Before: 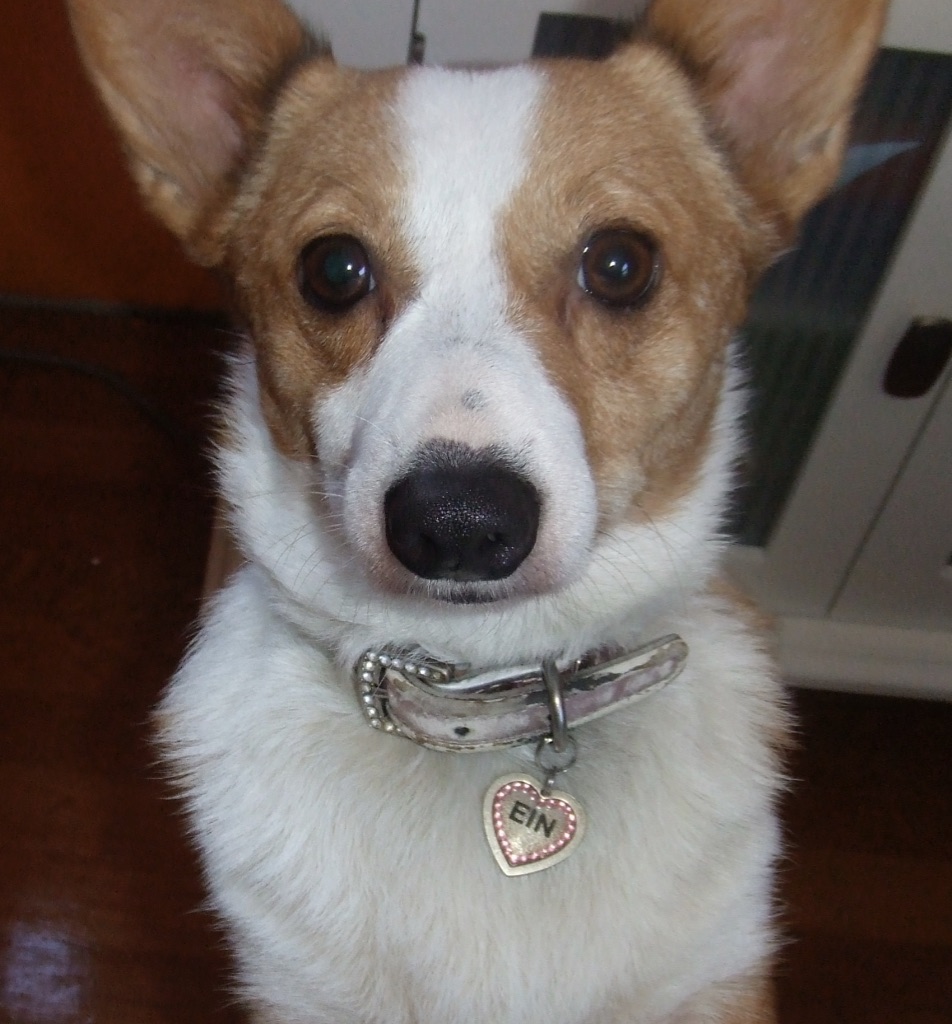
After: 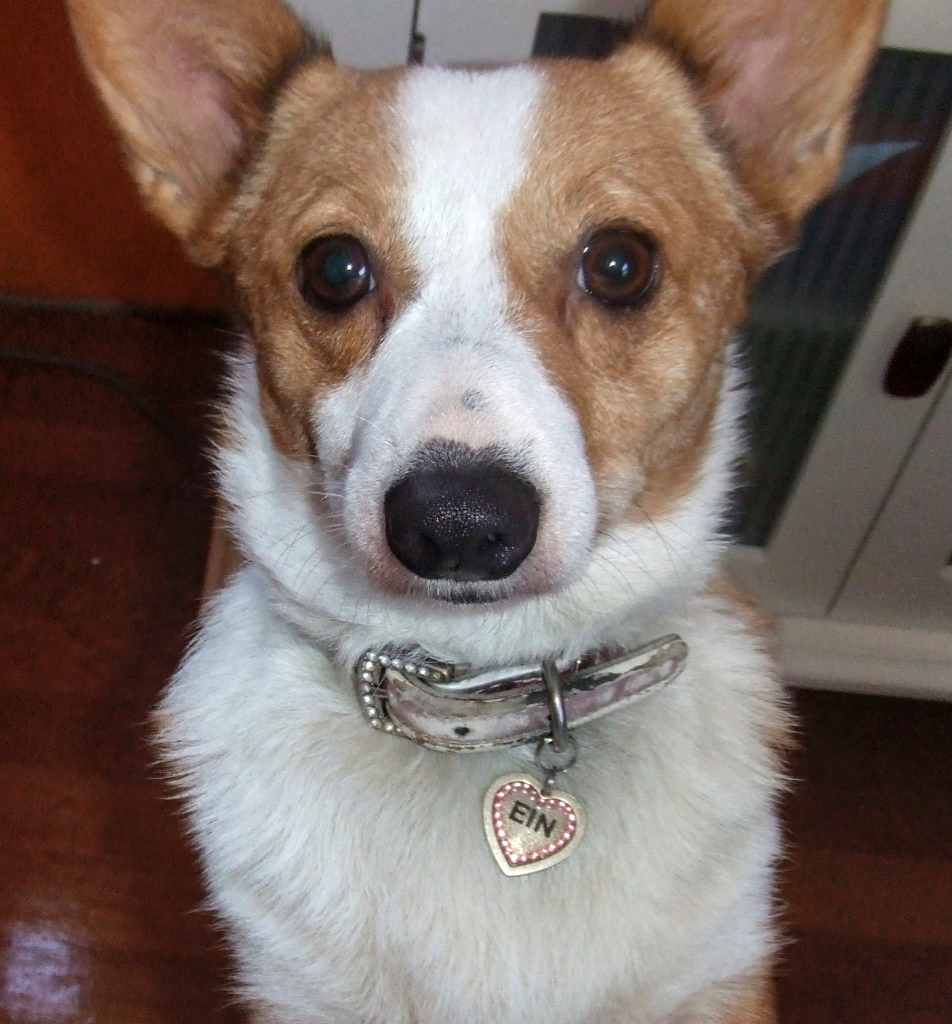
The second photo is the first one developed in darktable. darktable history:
exposure: exposure 0.258 EV, compensate highlight preservation false
local contrast: on, module defaults
shadows and highlights: radius 264.75, soften with gaussian
